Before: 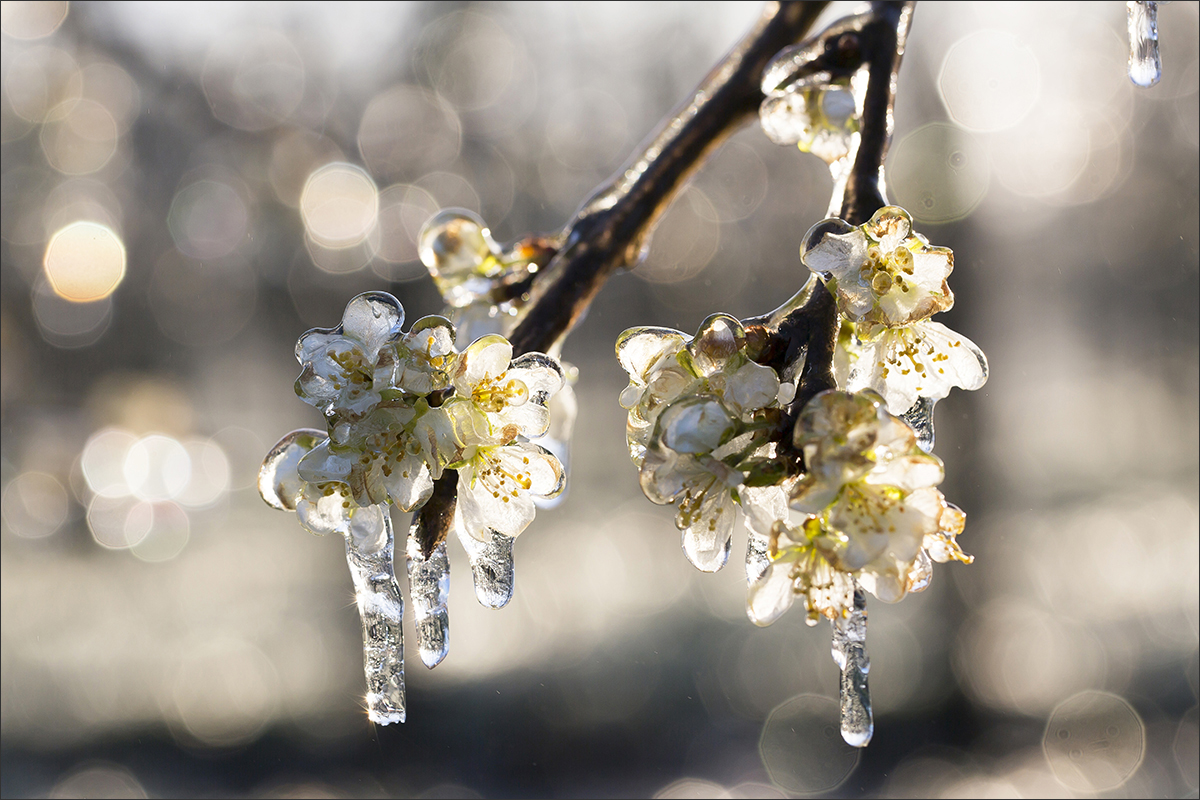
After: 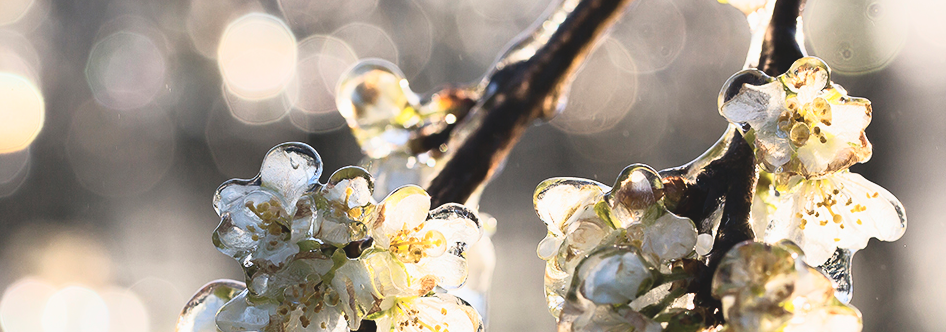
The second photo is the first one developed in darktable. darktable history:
crop: left 6.86%, top 18.749%, right 14.293%, bottom 39.632%
tone curve: curves: ch0 [(0.016, 0.011) (0.084, 0.026) (0.469, 0.508) (0.721, 0.862) (1, 1)], color space Lab, independent channels, preserve colors none
exposure: black level correction -0.025, exposure -0.118 EV, compensate highlight preservation false
